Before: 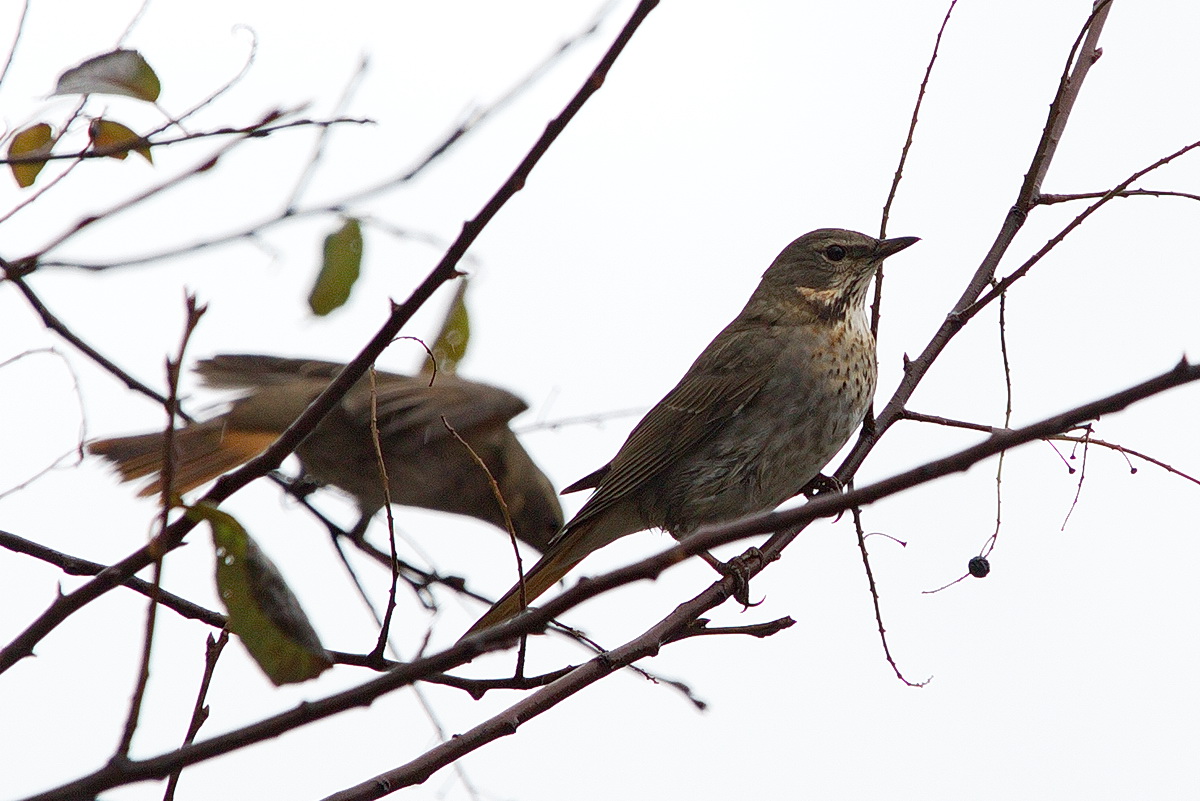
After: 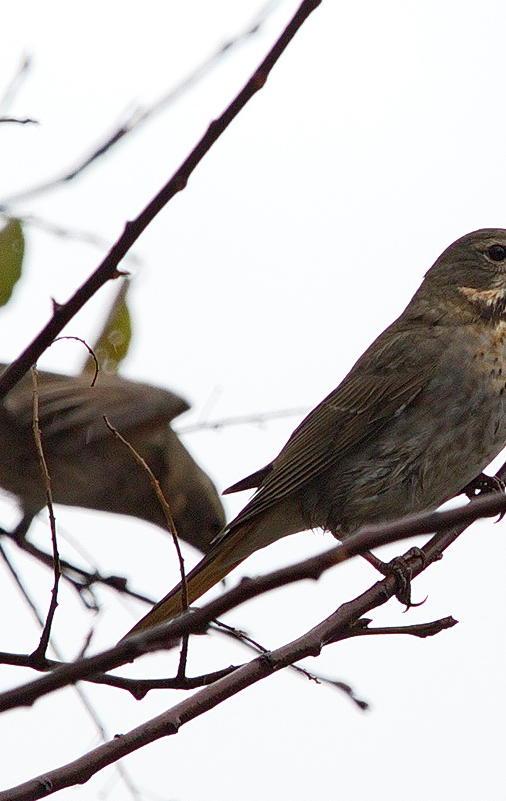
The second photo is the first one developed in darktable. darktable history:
crop: left 28.226%, right 29.56%
